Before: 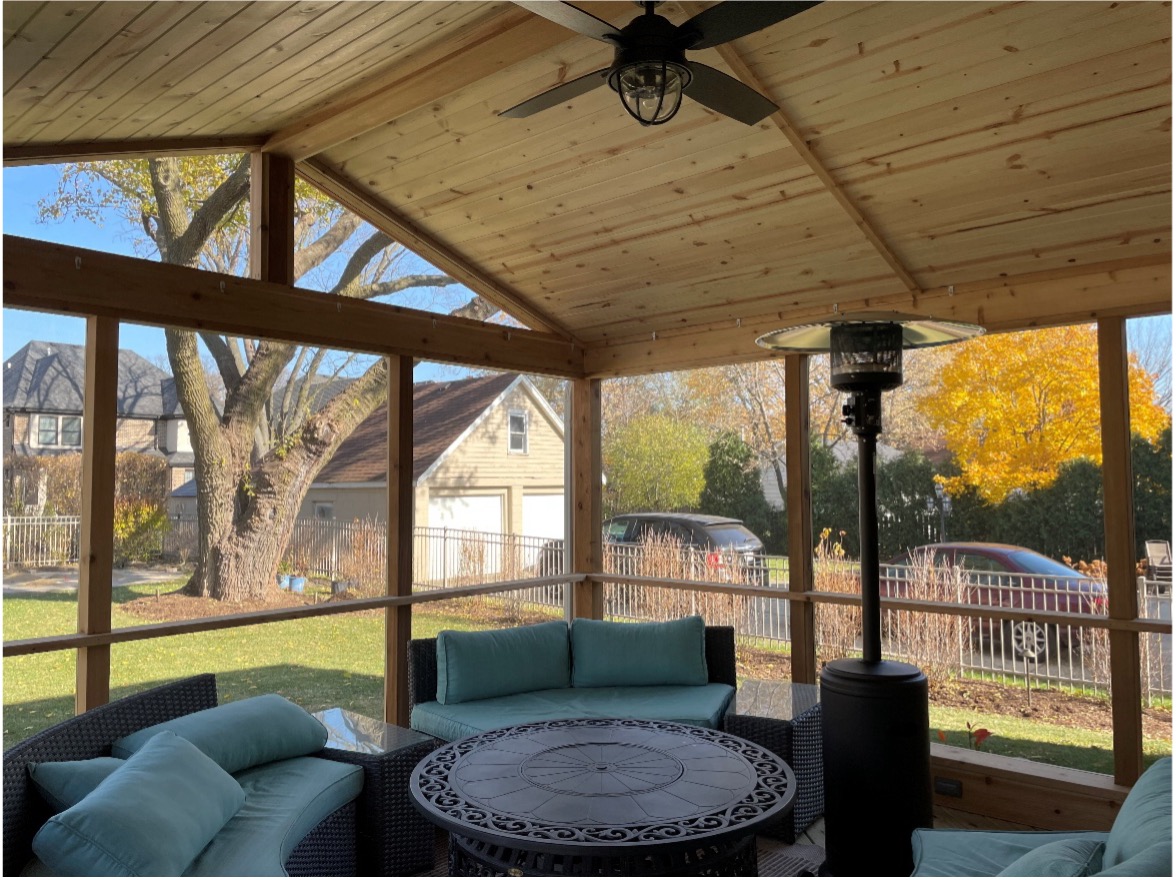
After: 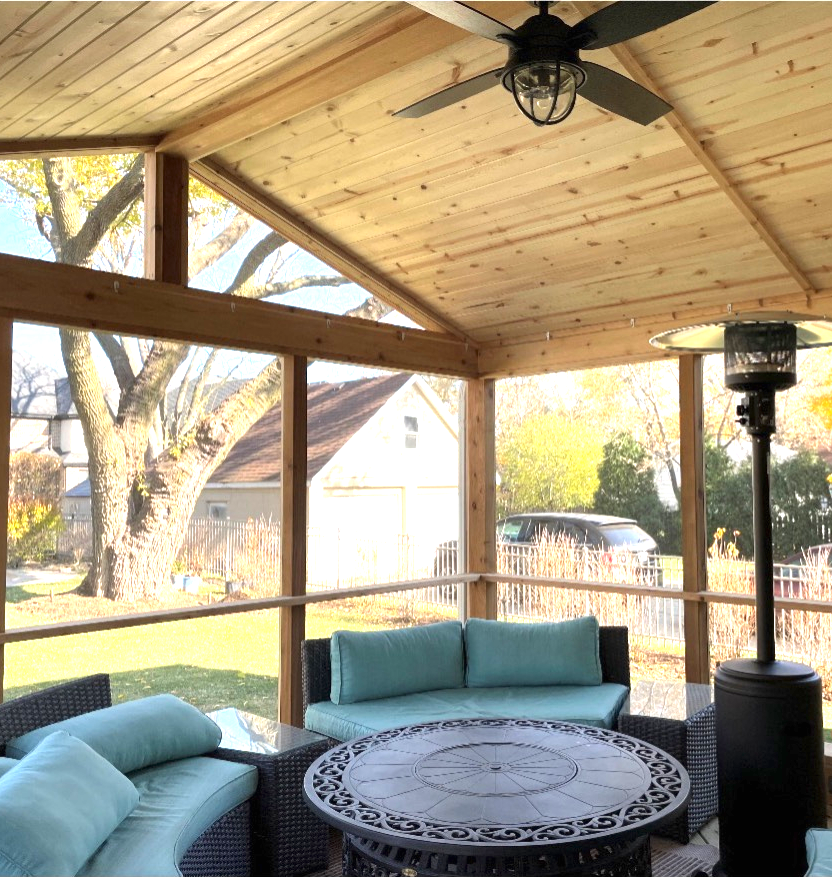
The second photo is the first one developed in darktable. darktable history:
crop and rotate: left 9.061%, right 20.142%
exposure: black level correction 0, exposure 1.45 EV, compensate exposure bias true, compensate highlight preservation false
